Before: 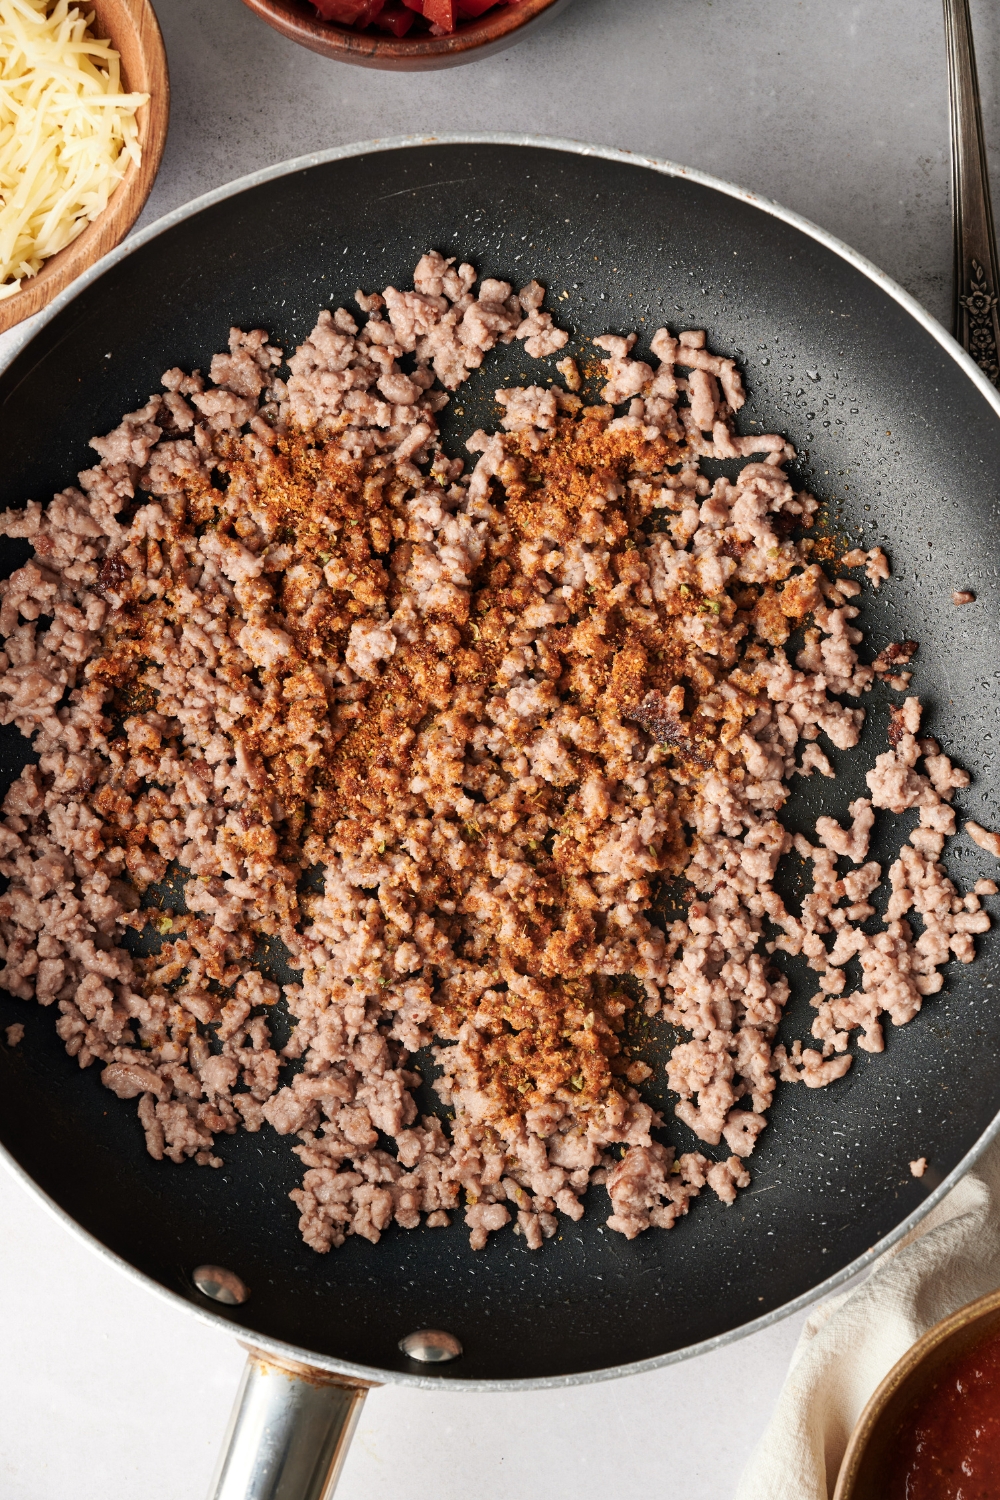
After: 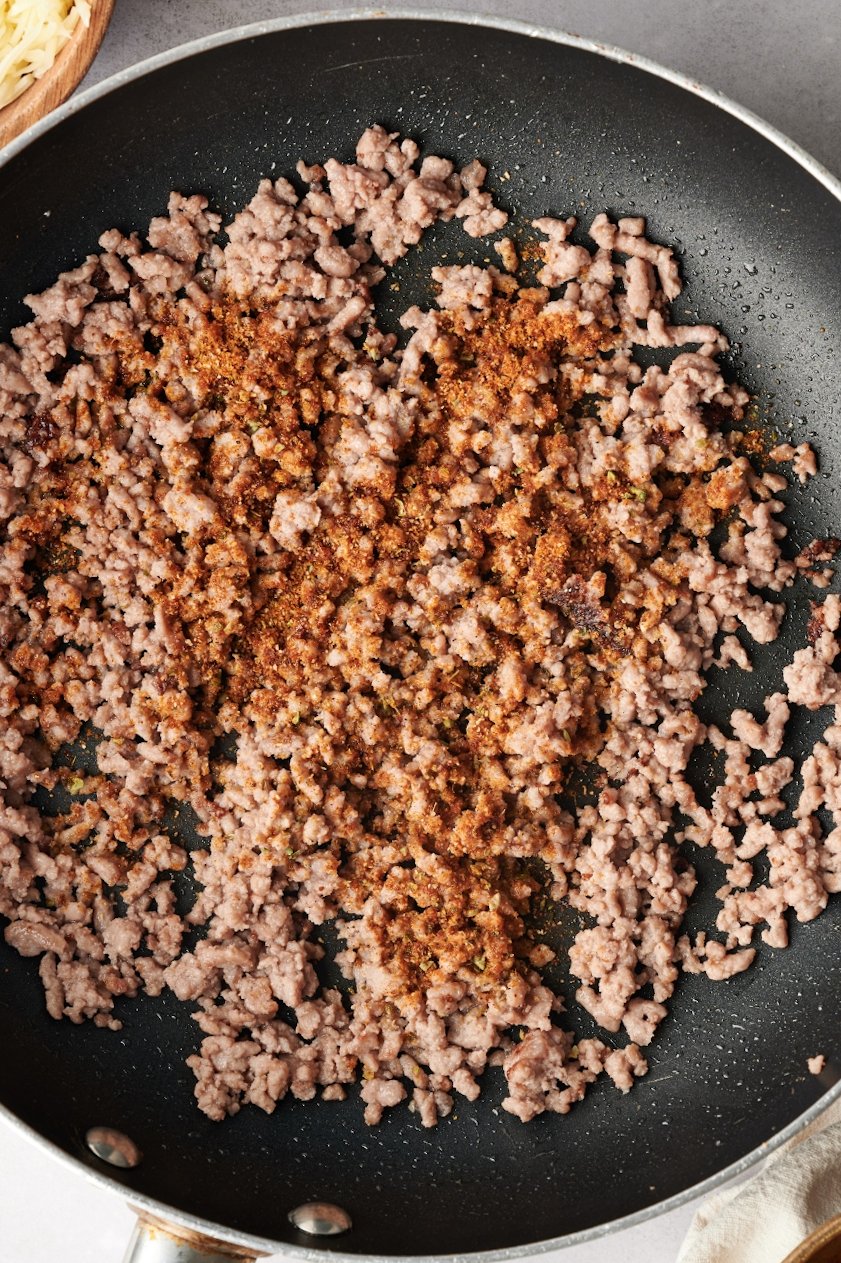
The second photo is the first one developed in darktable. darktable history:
shadows and highlights: shadows 4.18, highlights -16.04, soften with gaussian
crop and rotate: angle -2.84°, left 5.057%, top 5.159%, right 4.612%, bottom 4.461%
